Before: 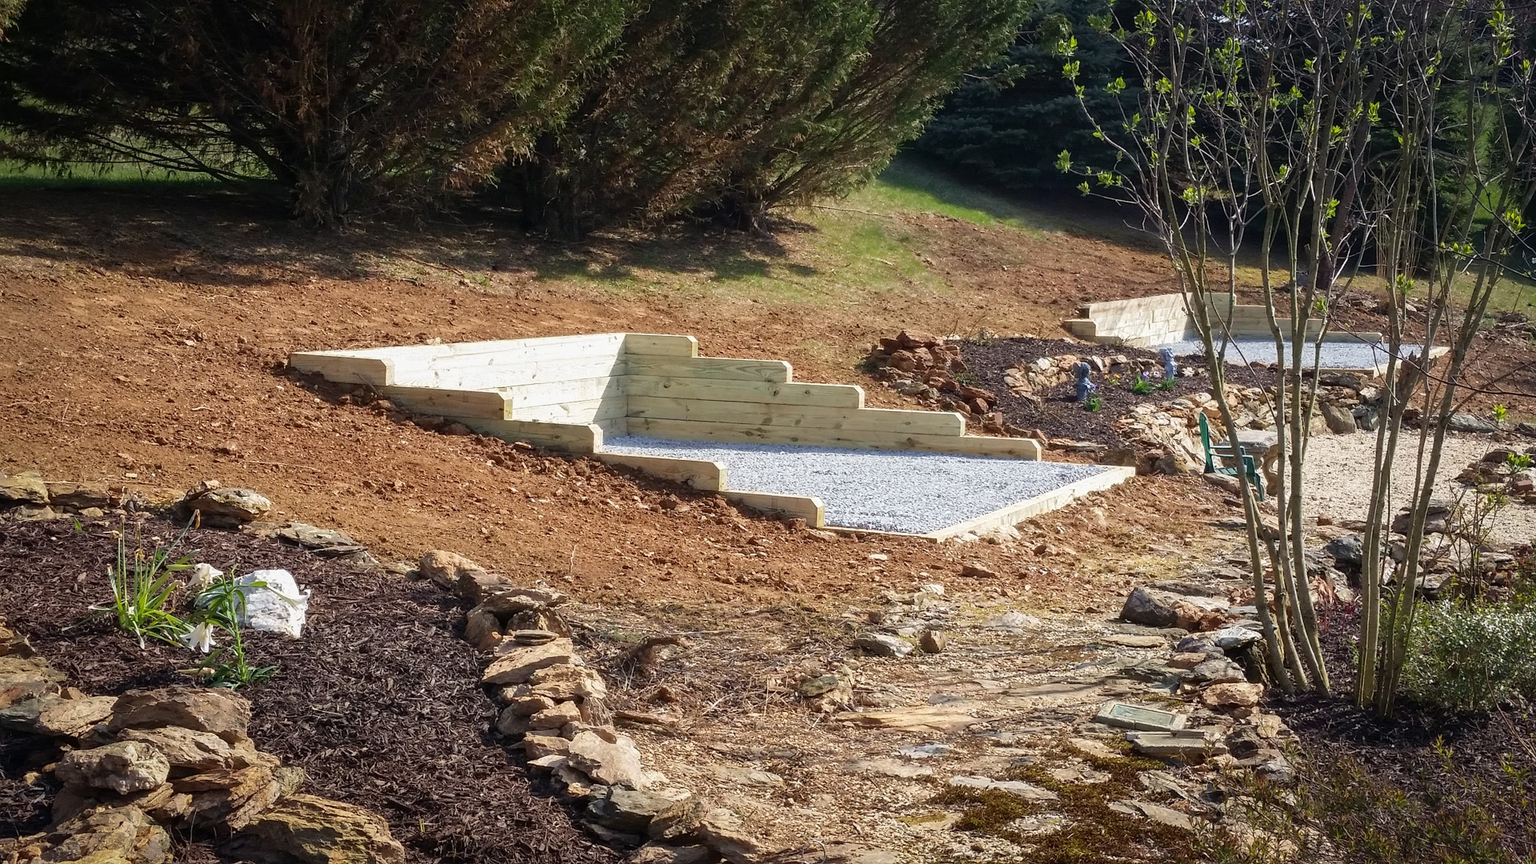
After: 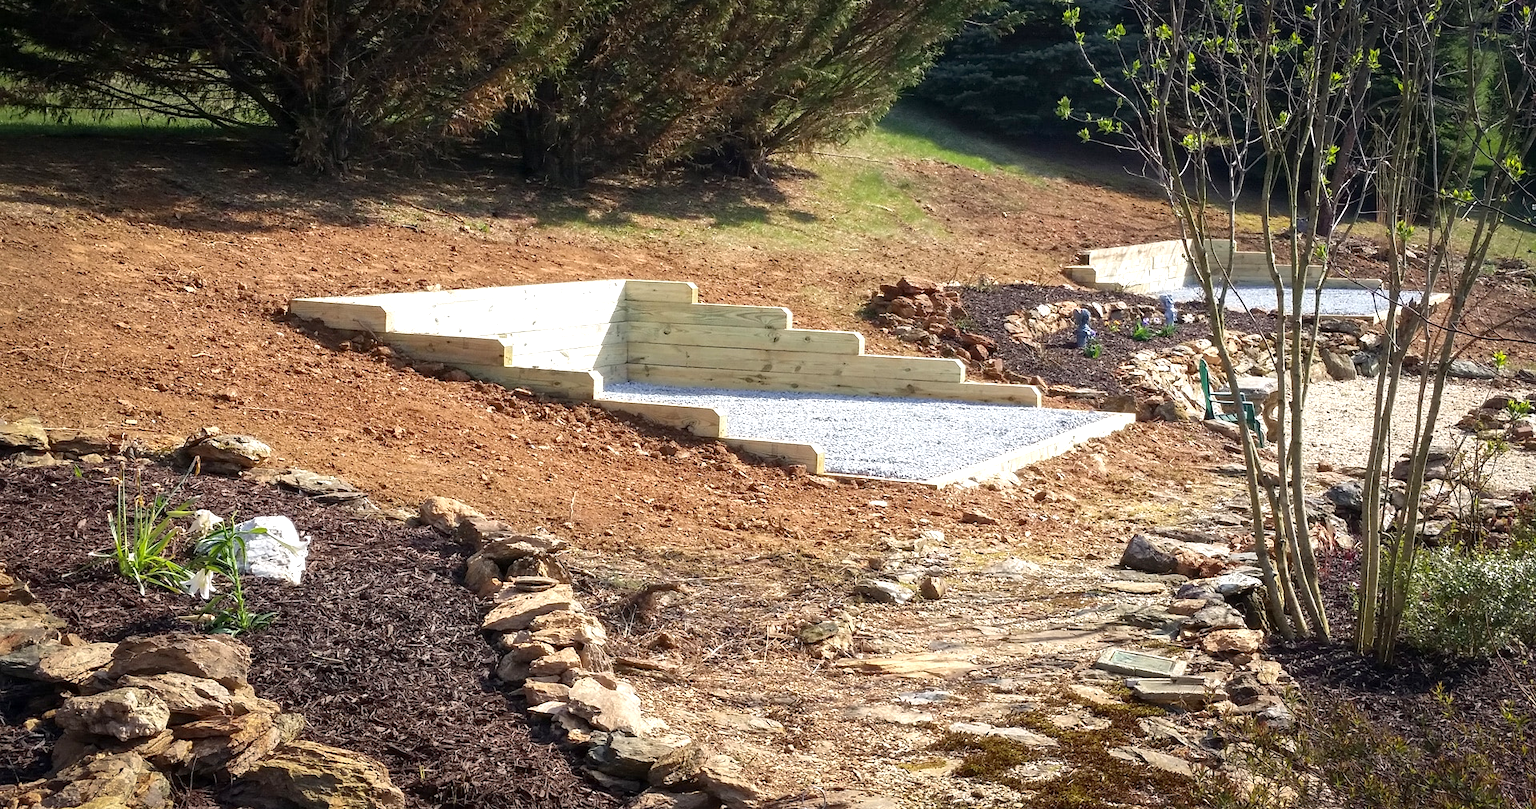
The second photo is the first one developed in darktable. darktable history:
crop and rotate: top 6.25%
exposure: black level correction 0.001, exposure 0.5 EV, compensate exposure bias true, compensate highlight preservation false
